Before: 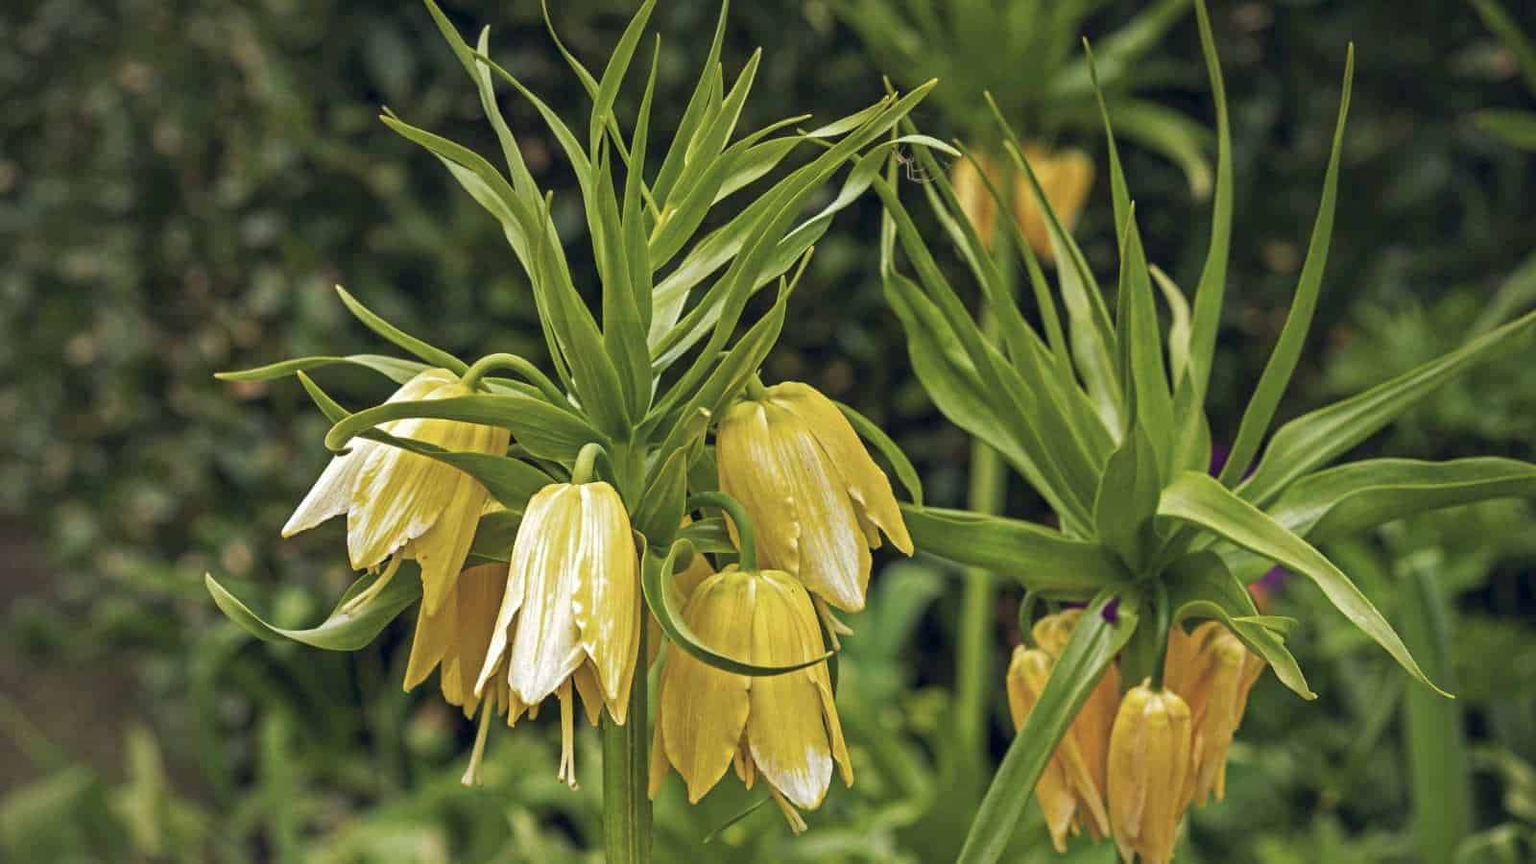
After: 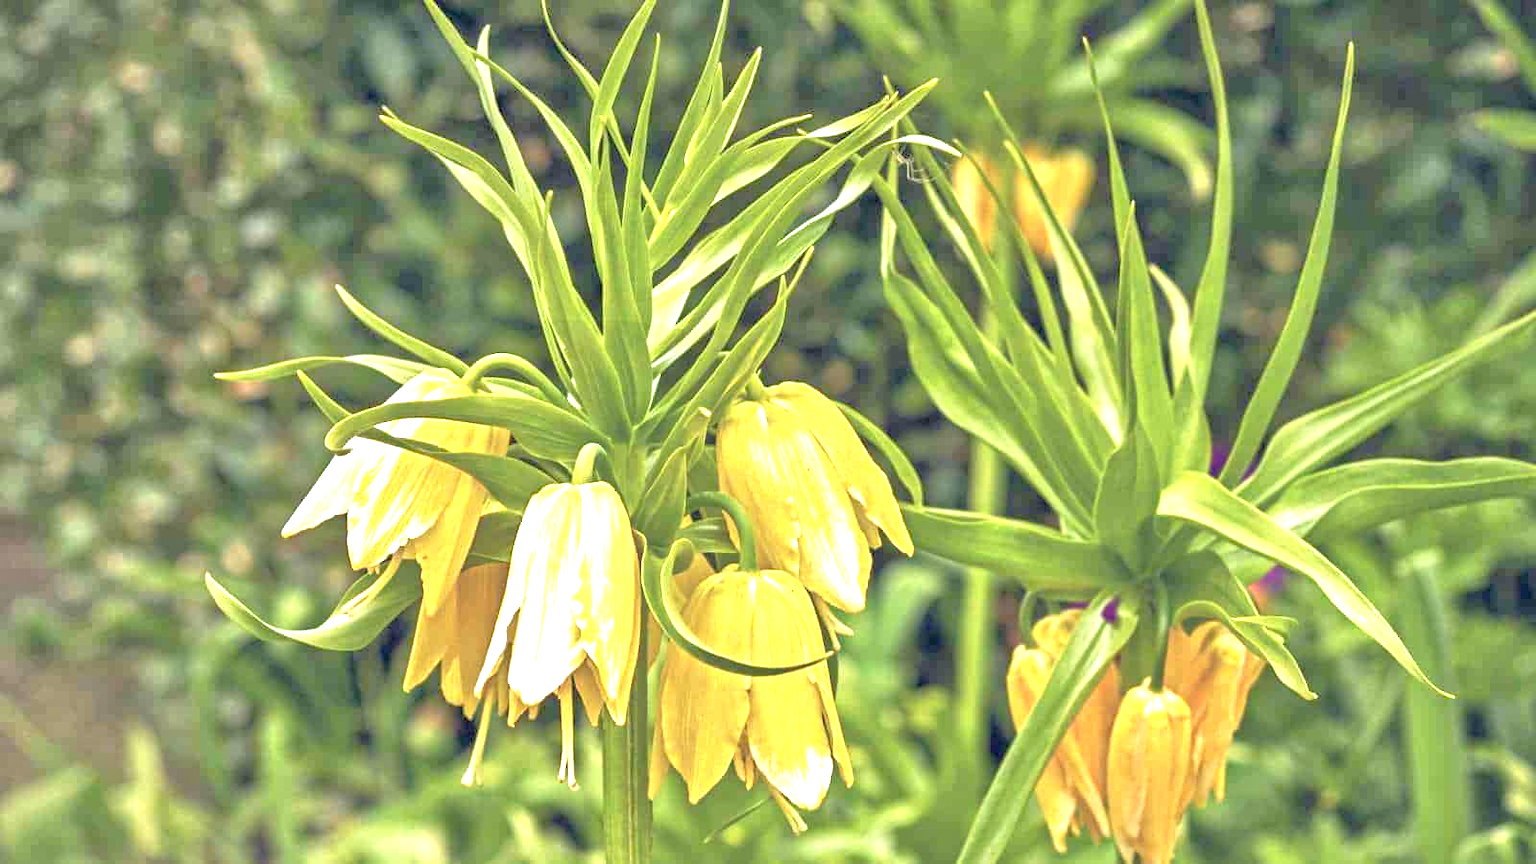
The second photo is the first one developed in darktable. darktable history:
exposure: black level correction 0, exposure 1.383 EV, compensate highlight preservation false
tone equalizer: -7 EV 0.15 EV, -6 EV 0.572 EV, -5 EV 1.15 EV, -4 EV 1.35 EV, -3 EV 1.15 EV, -2 EV 0.6 EV, -1 EV 0.155 EV, luminance estimator HSV value / RGB max
